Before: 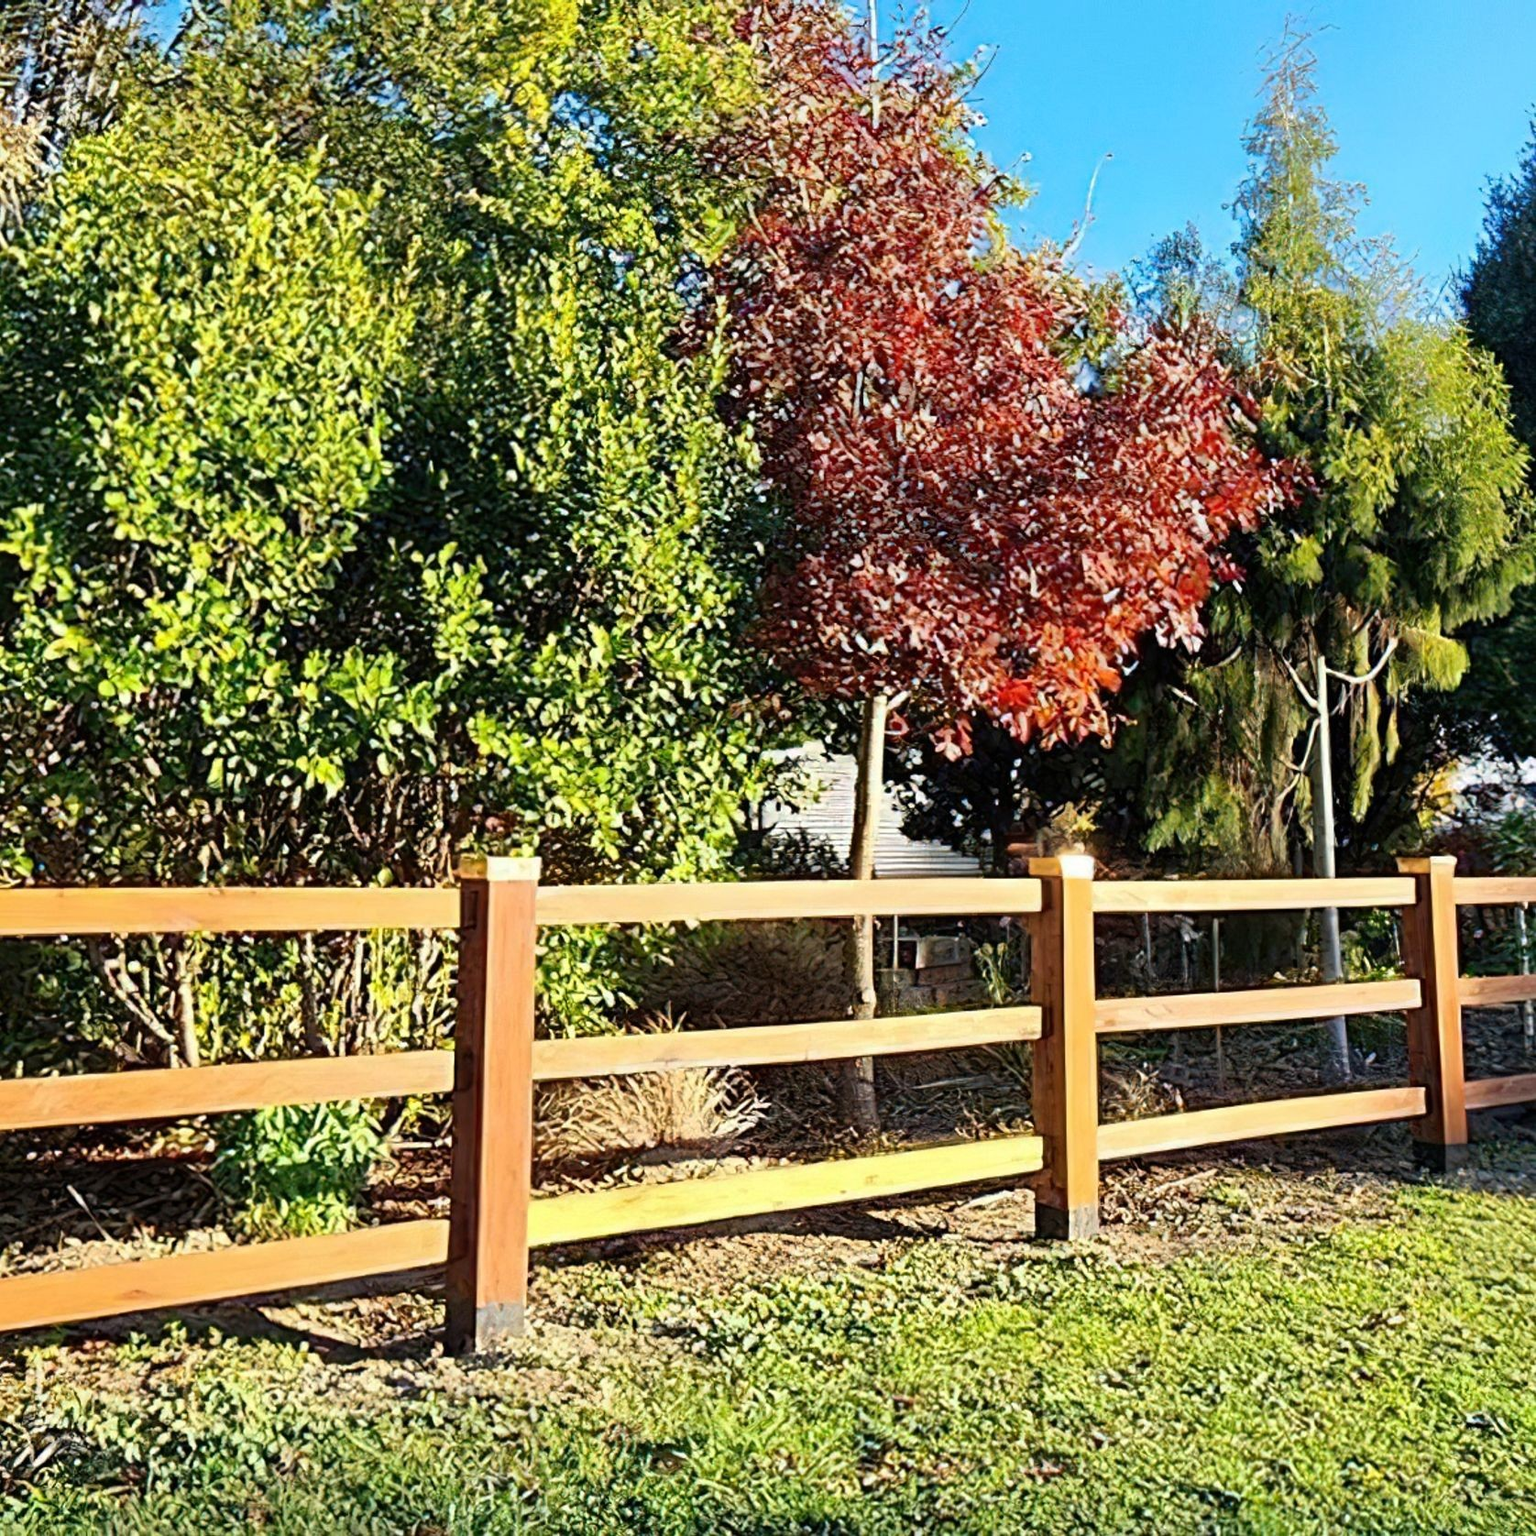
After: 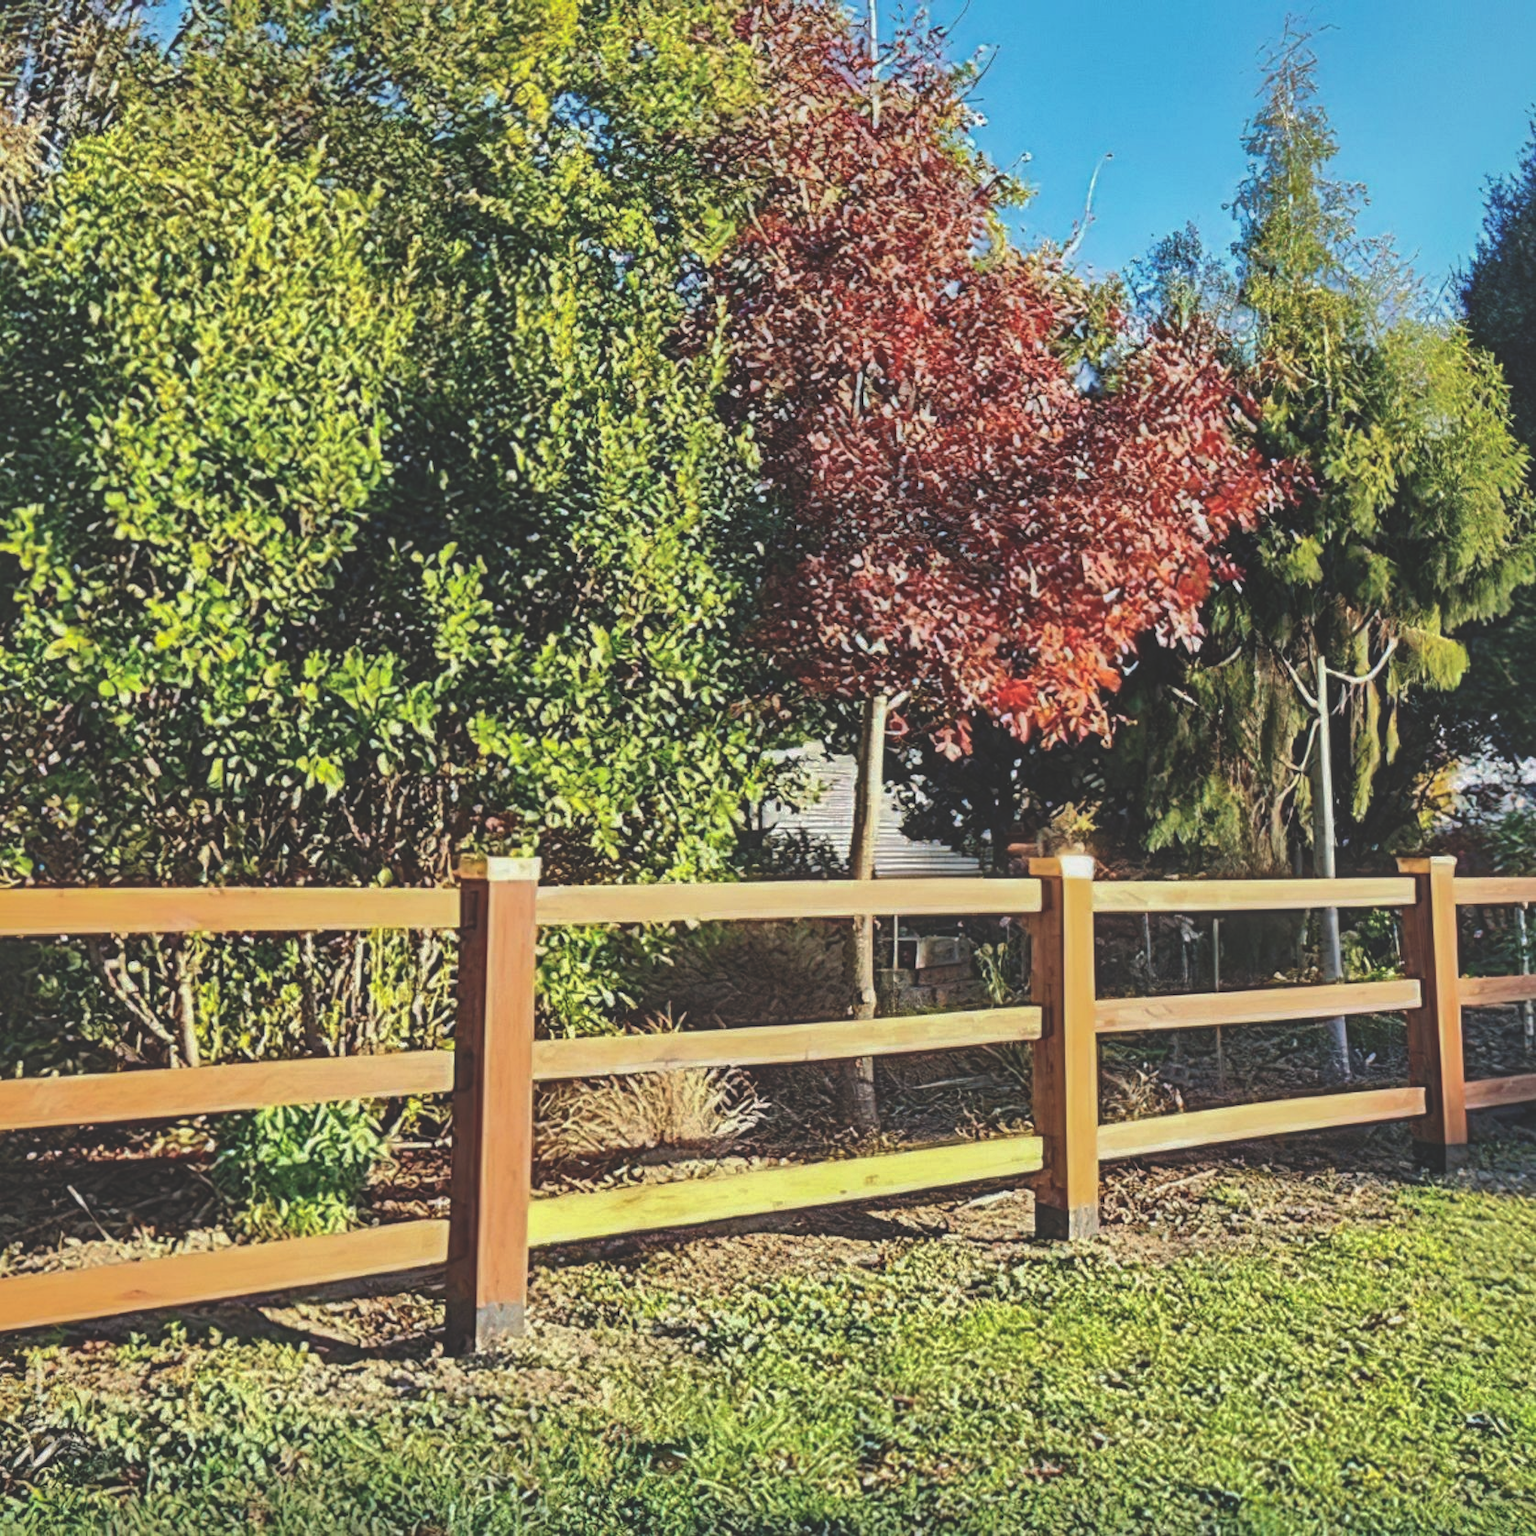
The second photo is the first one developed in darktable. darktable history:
exposure: black level correction -0.025, exposure -0.12 EV, compensate exposure bias true, compensate highlight preservation false
shadows and highlights: shadows 39.81, highlights -59.82
color balance rgb: linear chroma grading › global chroma -15.543%, perceptual saturation grading › global saturation -0.487%, global vibrance 20%
local contrast: on, module defaults
